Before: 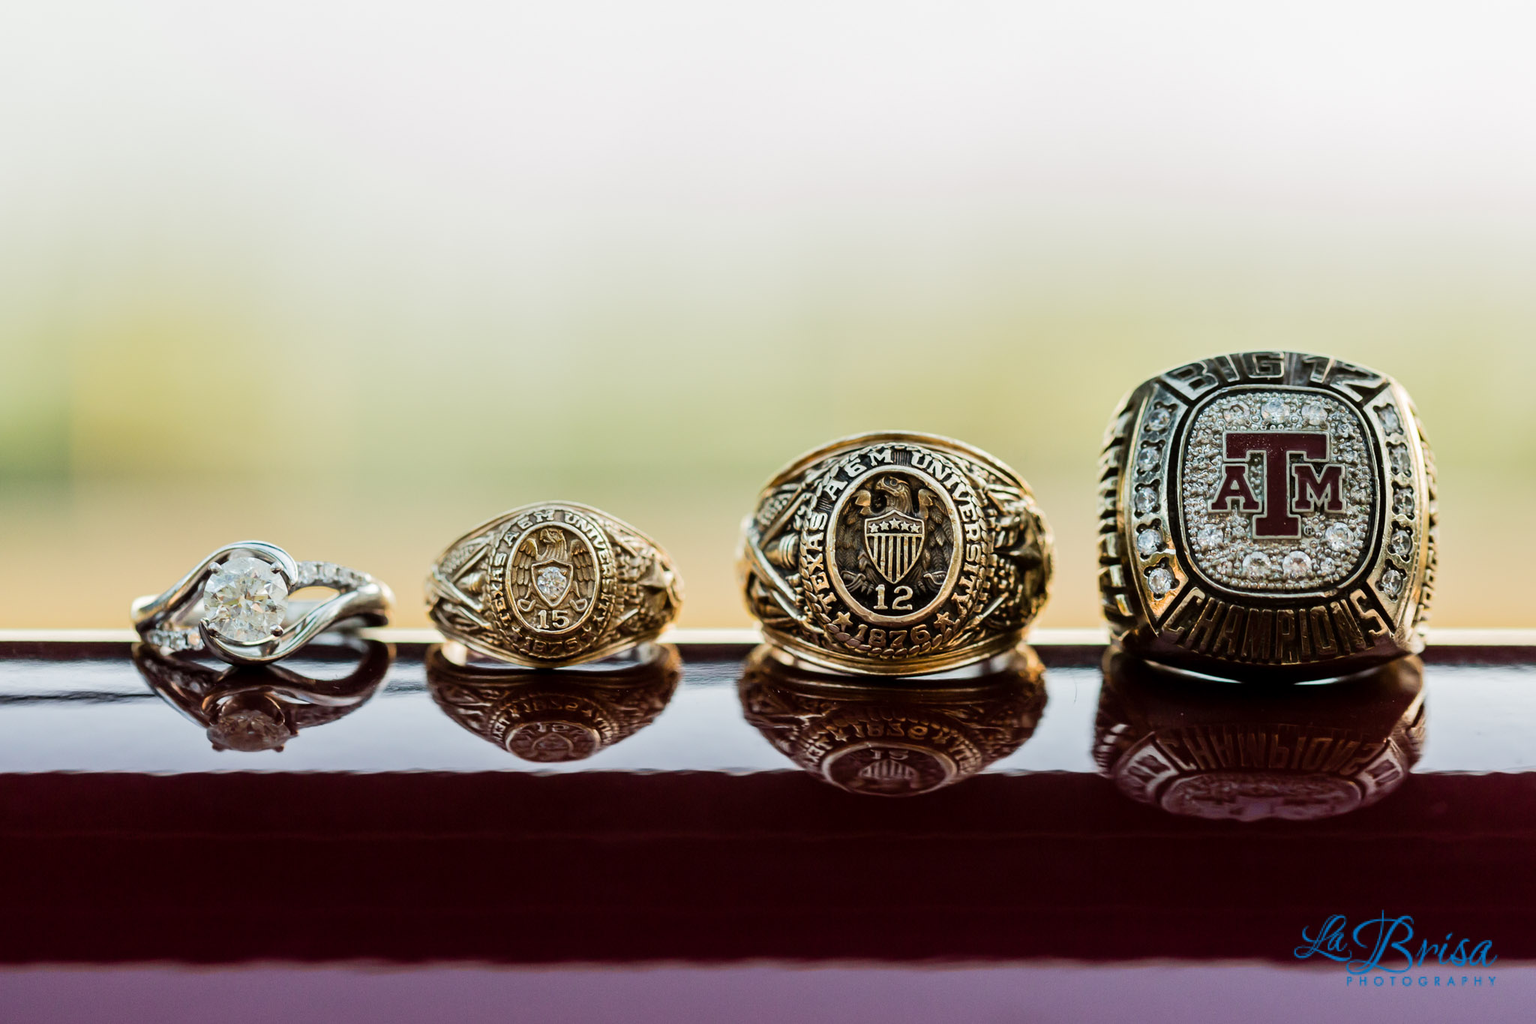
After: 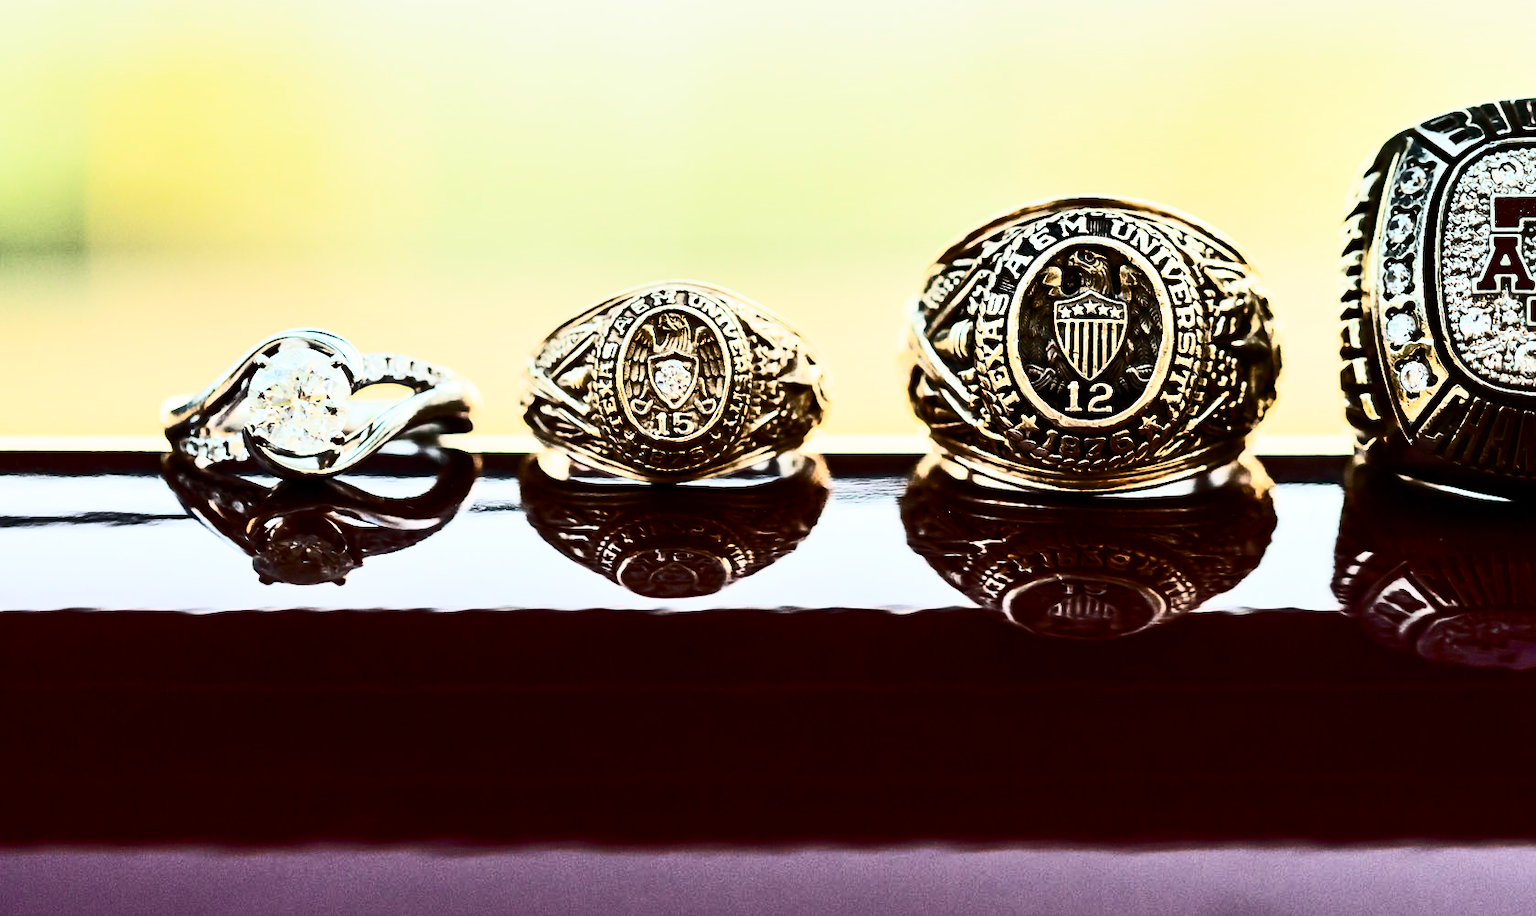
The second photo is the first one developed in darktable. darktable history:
shadows and highlights: radius 118.69, shadows 42.21, highlights -61.56, soften with gaussian
crop: top 26.531%, right 17.959%
contrast brightness saturation: contrast 0.93, brightness 0.2
